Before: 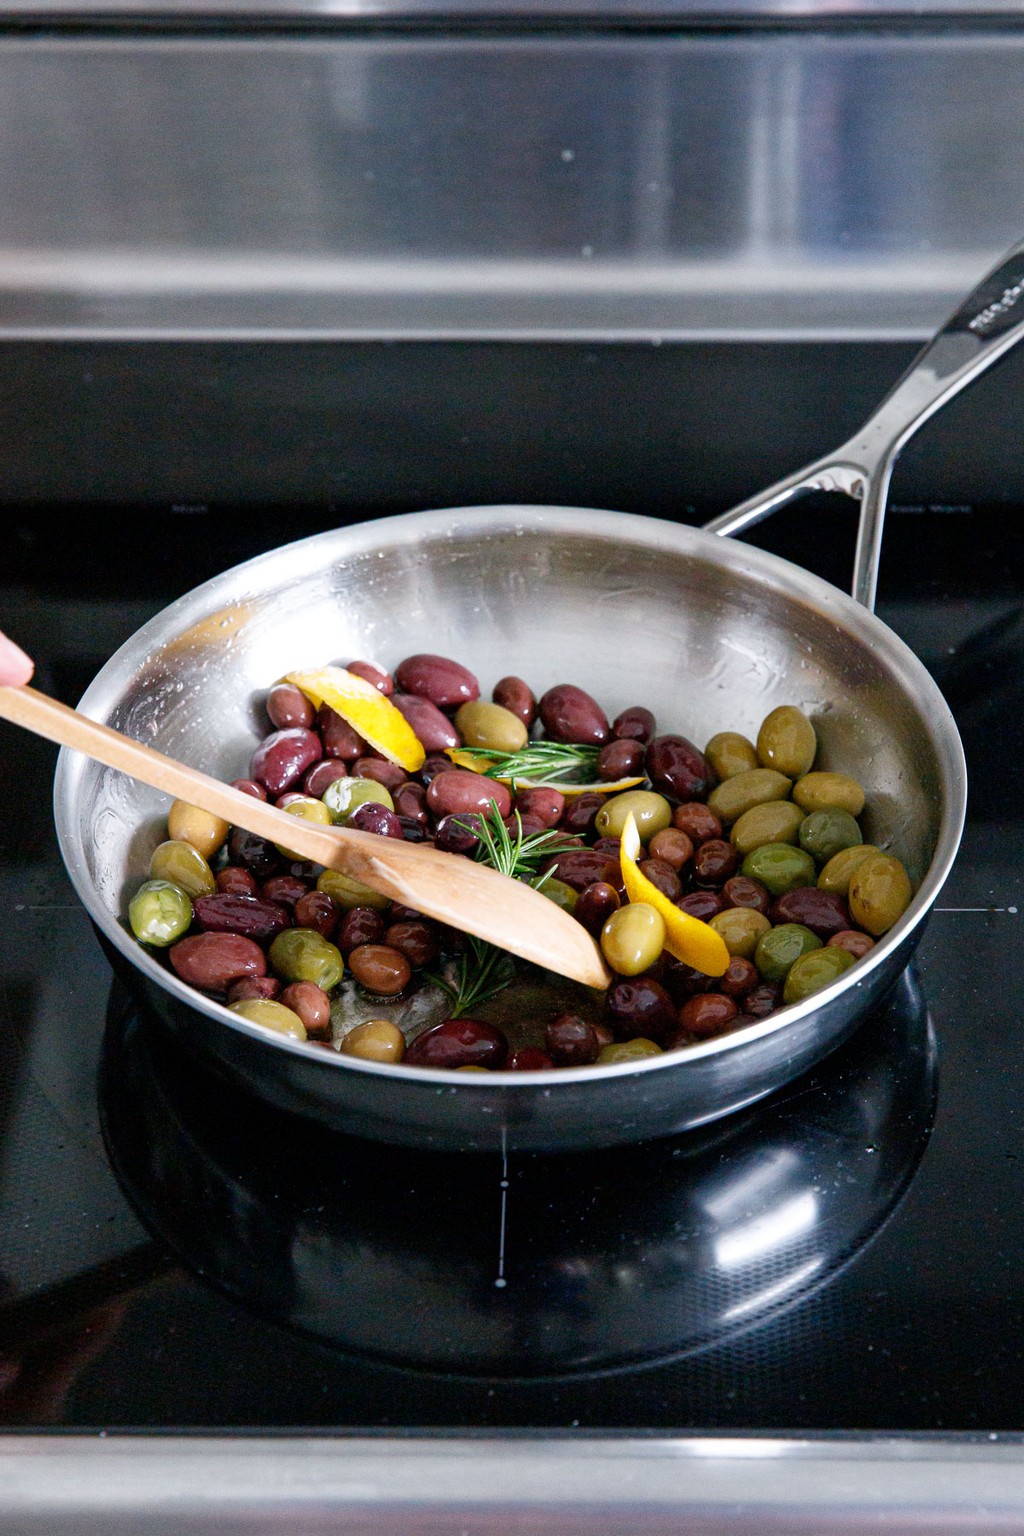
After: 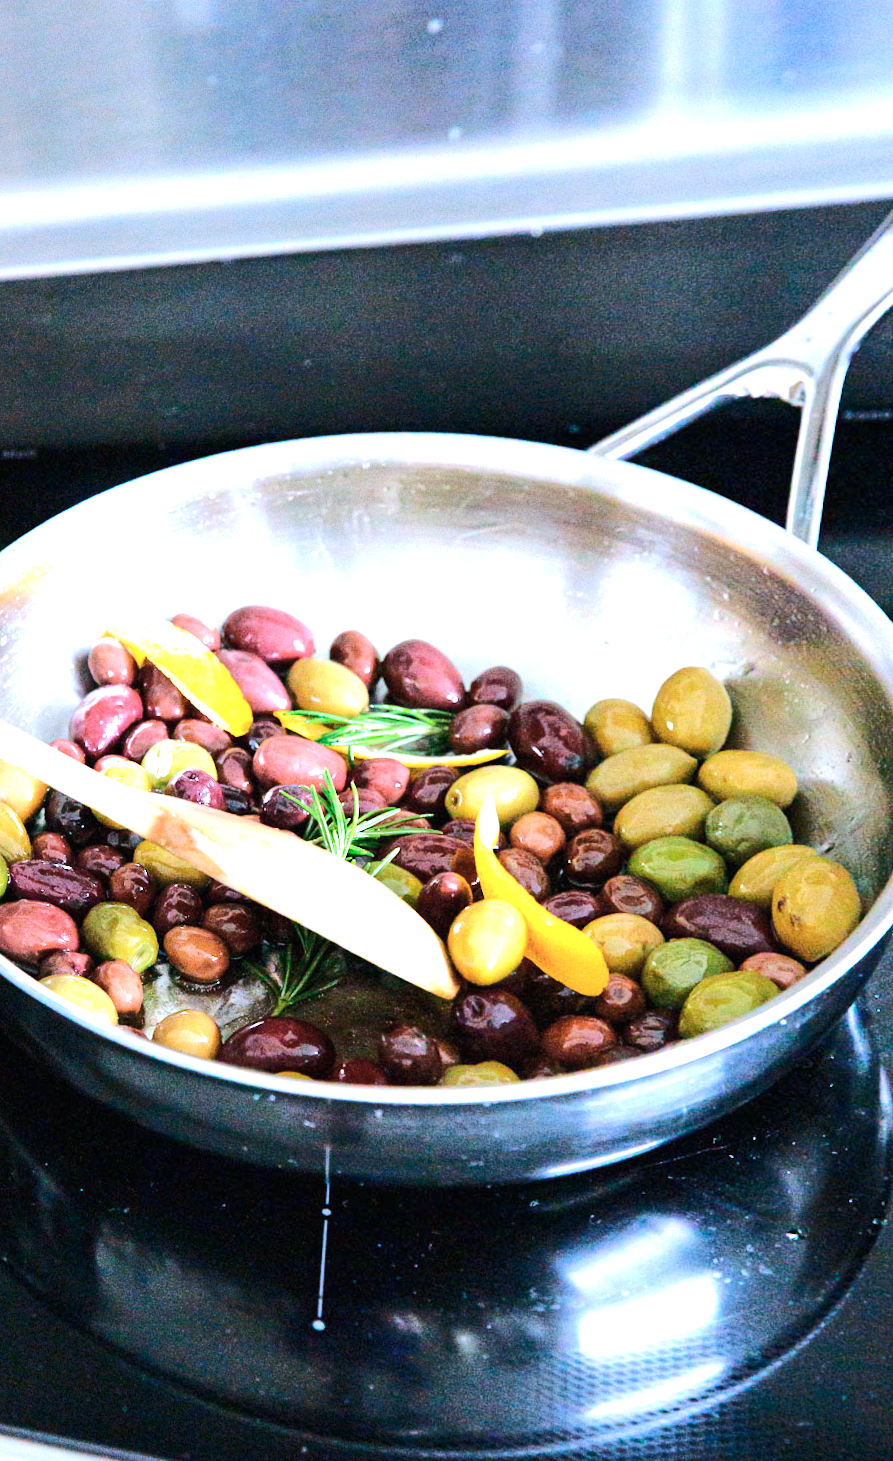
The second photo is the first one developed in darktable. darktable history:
rgb curve: curves: ch0 [(0, 0) (0.284, 0.292) (0.505, 0.644) (1, 1)]; ch1 [(0, 0) (0.284, 0.292) (0.505, 0.644) (1, 1)]; ch2 [(0, 0) (0.284, 0.292) (0.505, 0.644) (1, 1)], compensate middle gray true
crop and rotate: left 13.15%, top 5.251%, right 12.609%
exposure: black level correction 0, exposure 1.4 EV, compensate highlight preservation false
color zones: curves: ch1 [(0.077, 0.436) (0.25, 0.5) (0.75, 0.5)]
rotate and perspective: rotation 1.69°, lens shift (vertical) -0.023, lens shift (horizontal) -0.291, crop left 0.025, crop right 0.988, crop top 0.092, crop bottom 0.842
color calibration: x 0.367, y 0.379, temperature 4395.86 K
